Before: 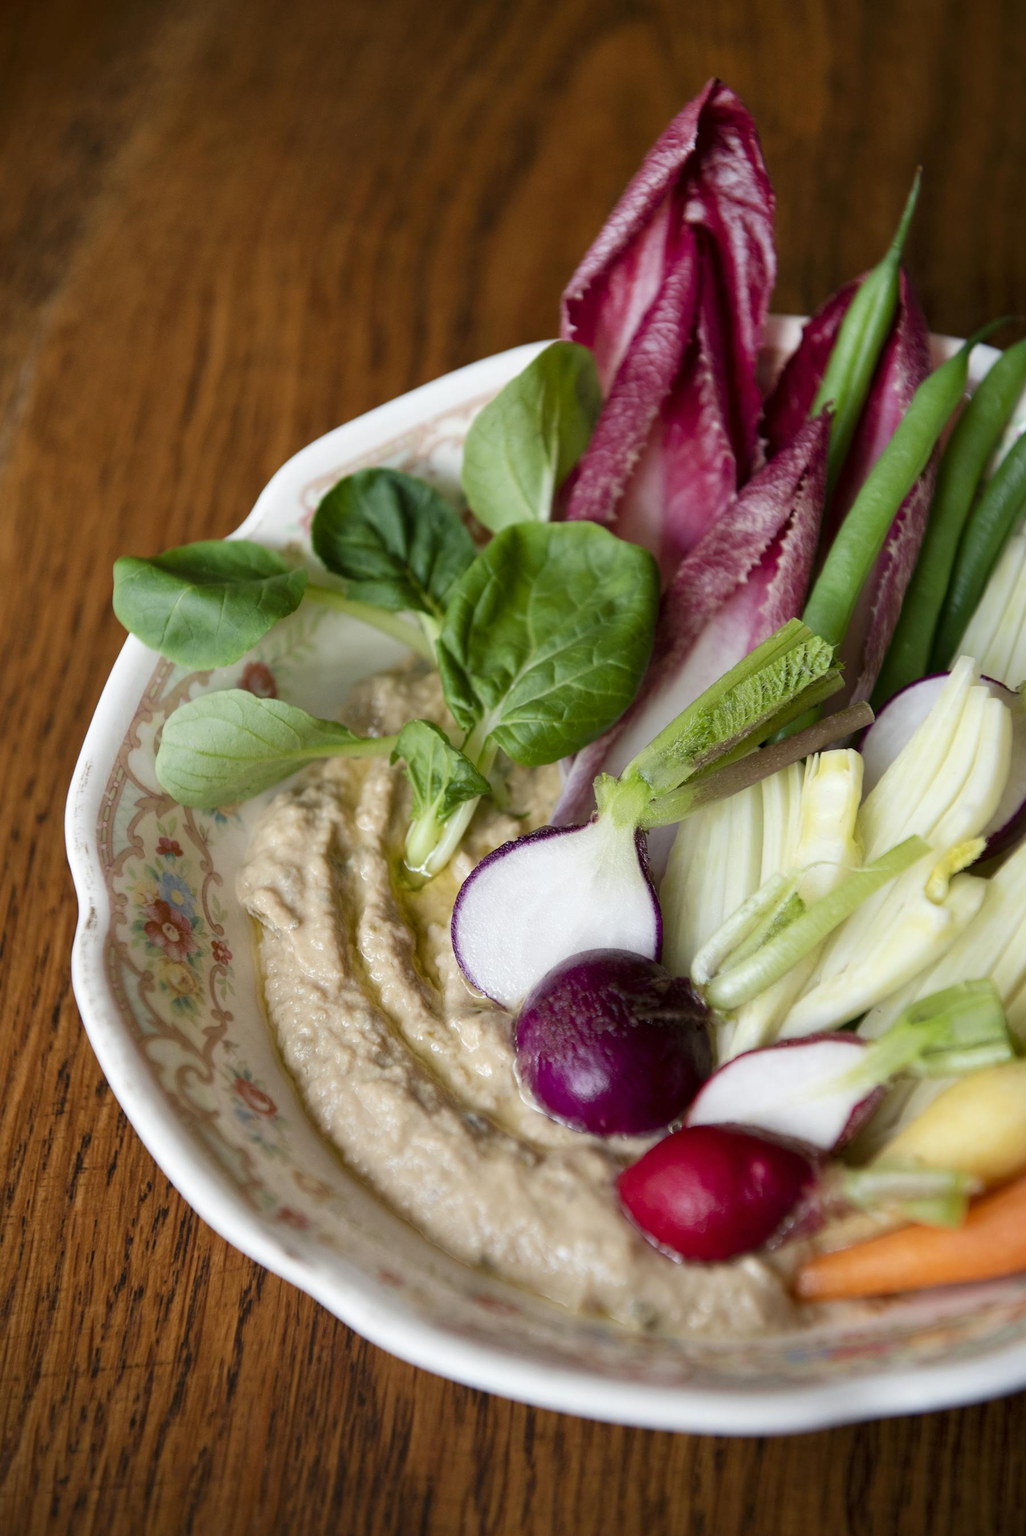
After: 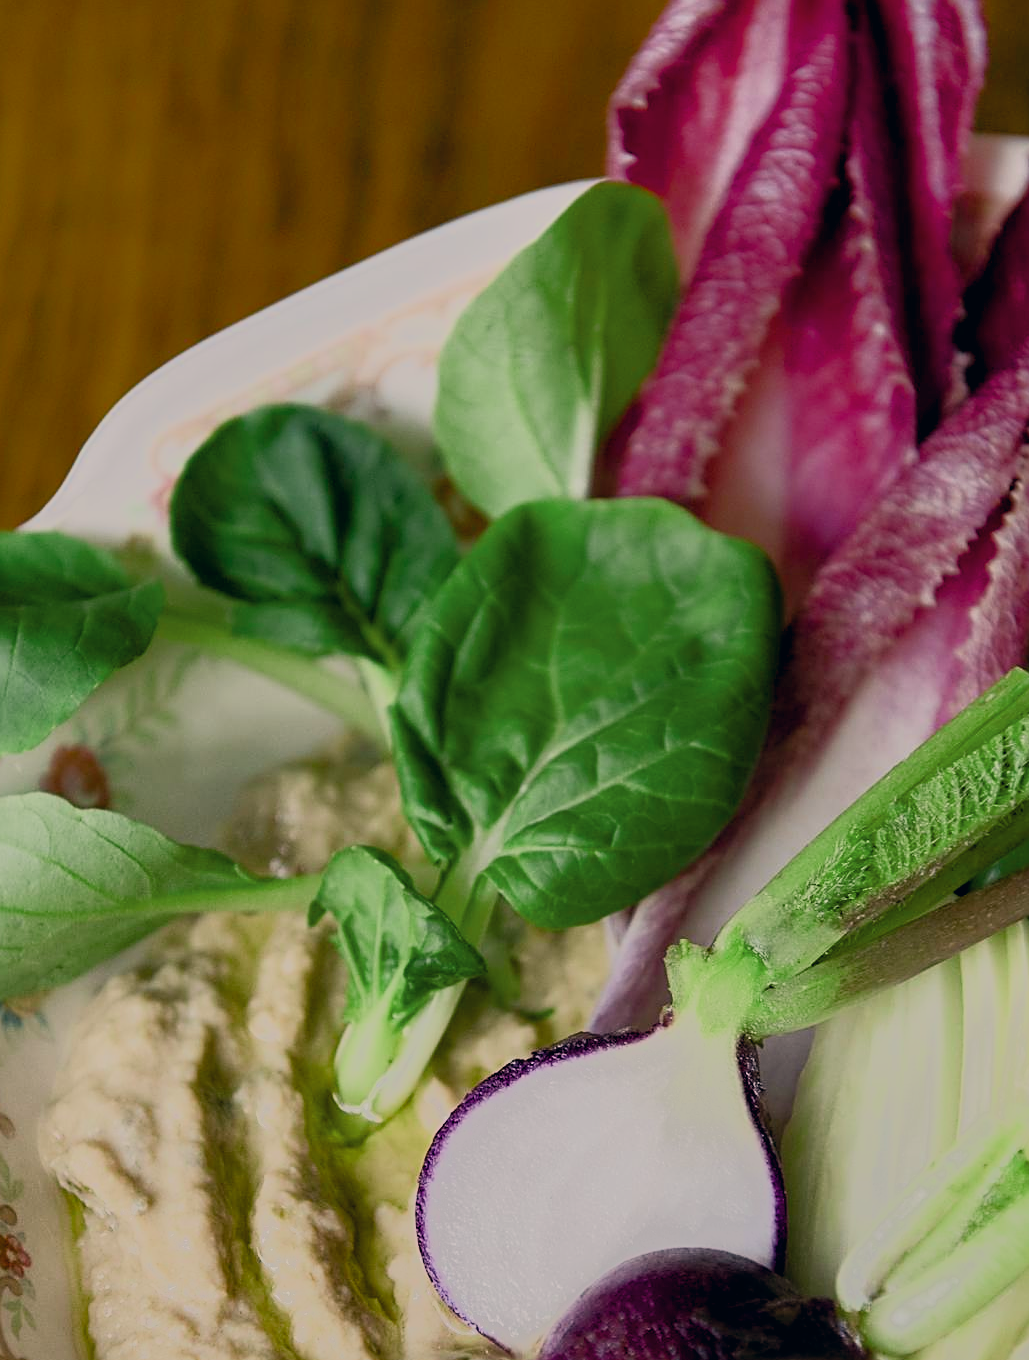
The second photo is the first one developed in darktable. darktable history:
crop: left 20.932%, top 15.471%, right 21.848%, bottom 34.081%
tone equalizer: -7 EV -0.63 EV, -6 EV 1 EV, -5 EV -0.45 EV, -4 EV 0.43 EV, -3 EV 0.41 EV, -2 EV 0.15 EV, -1 EV -0.15 EV, +0 EV -0.39 EV, smoothing diameter 25%, edges refinement/feathering 10, preserve details guided filter
color correction: highlights a* 5.38, highlights b* 5.3, shadows a* -4.26, shadows b* -5.11
color zones: curves: ch2 [(0, 0.5) (0.143, 0.517) (0.286, 0.571) (0.429, 0.522) (0.571, 0.5) (0.714, 0.5) (0.857, 0.5) (1, 0.5)]
sharpen: on, module defaults
filmic rgb: black relative exposure -7.65 EV, white relative exposure 4.56 EV, hardness 3.61, color science v6 (2022)
color balance rgb: perceptual saturation grading › global saturation 20%, perceptual saturation grading › highlights -25%, perceptual saturation grading › shadows 25%
